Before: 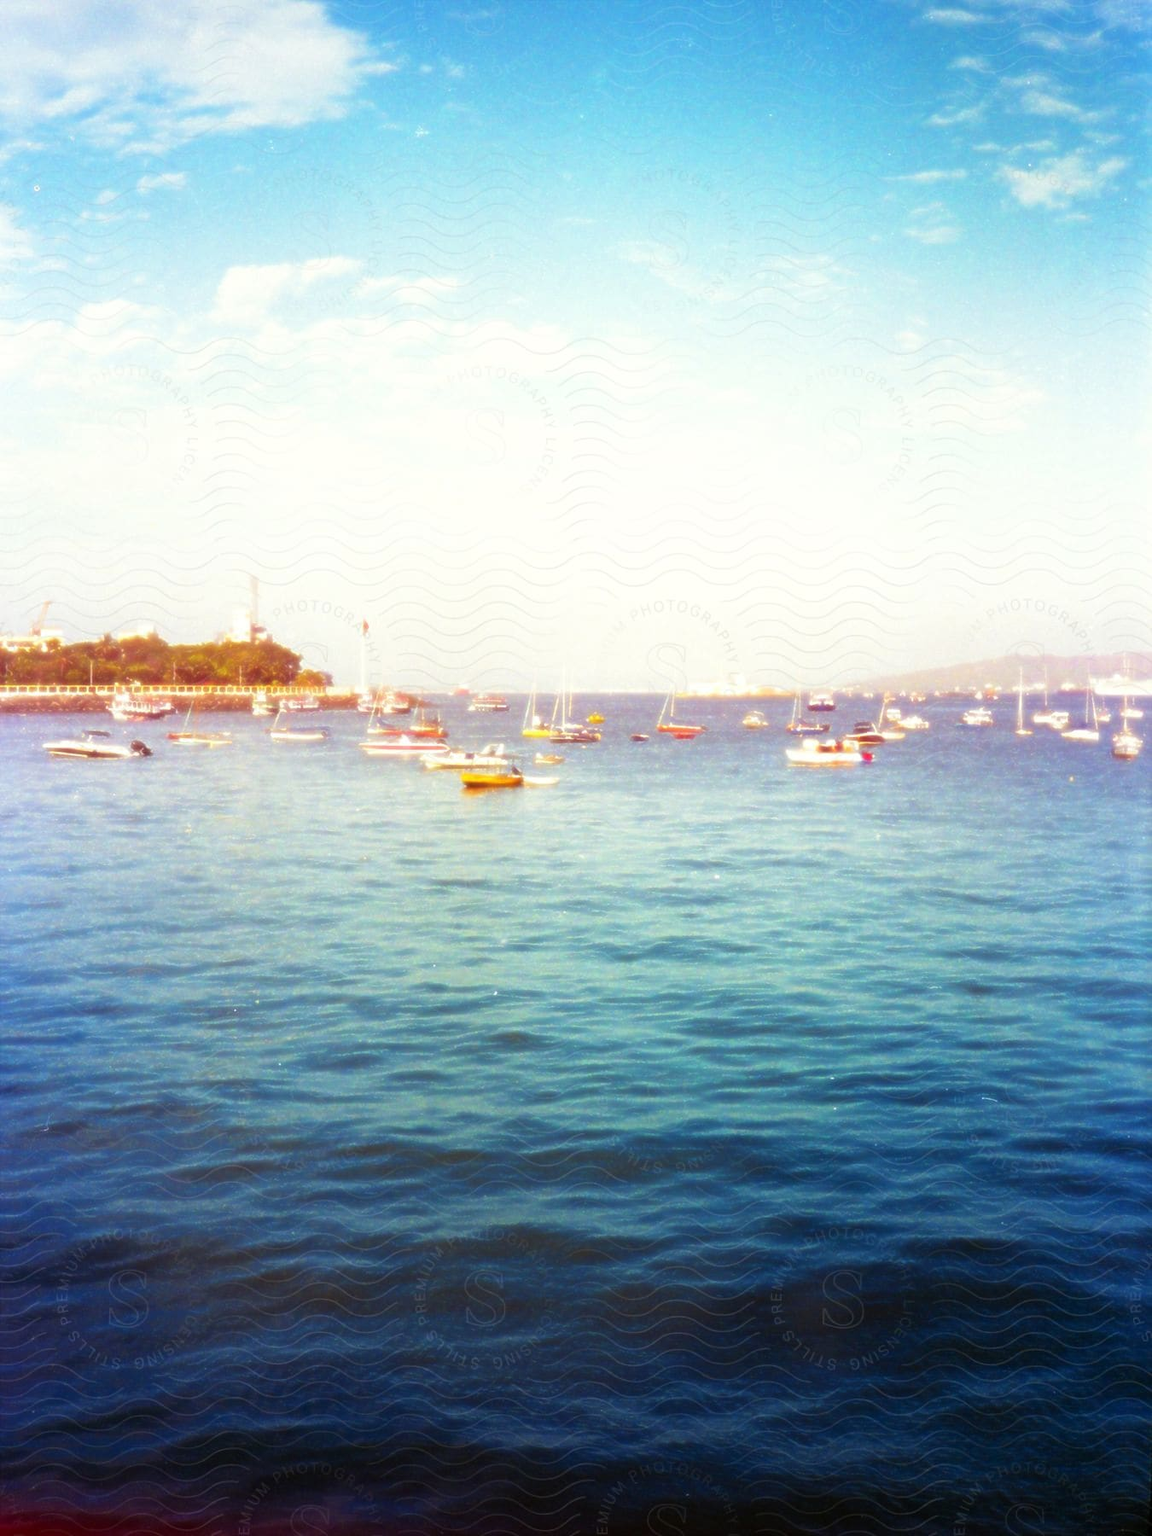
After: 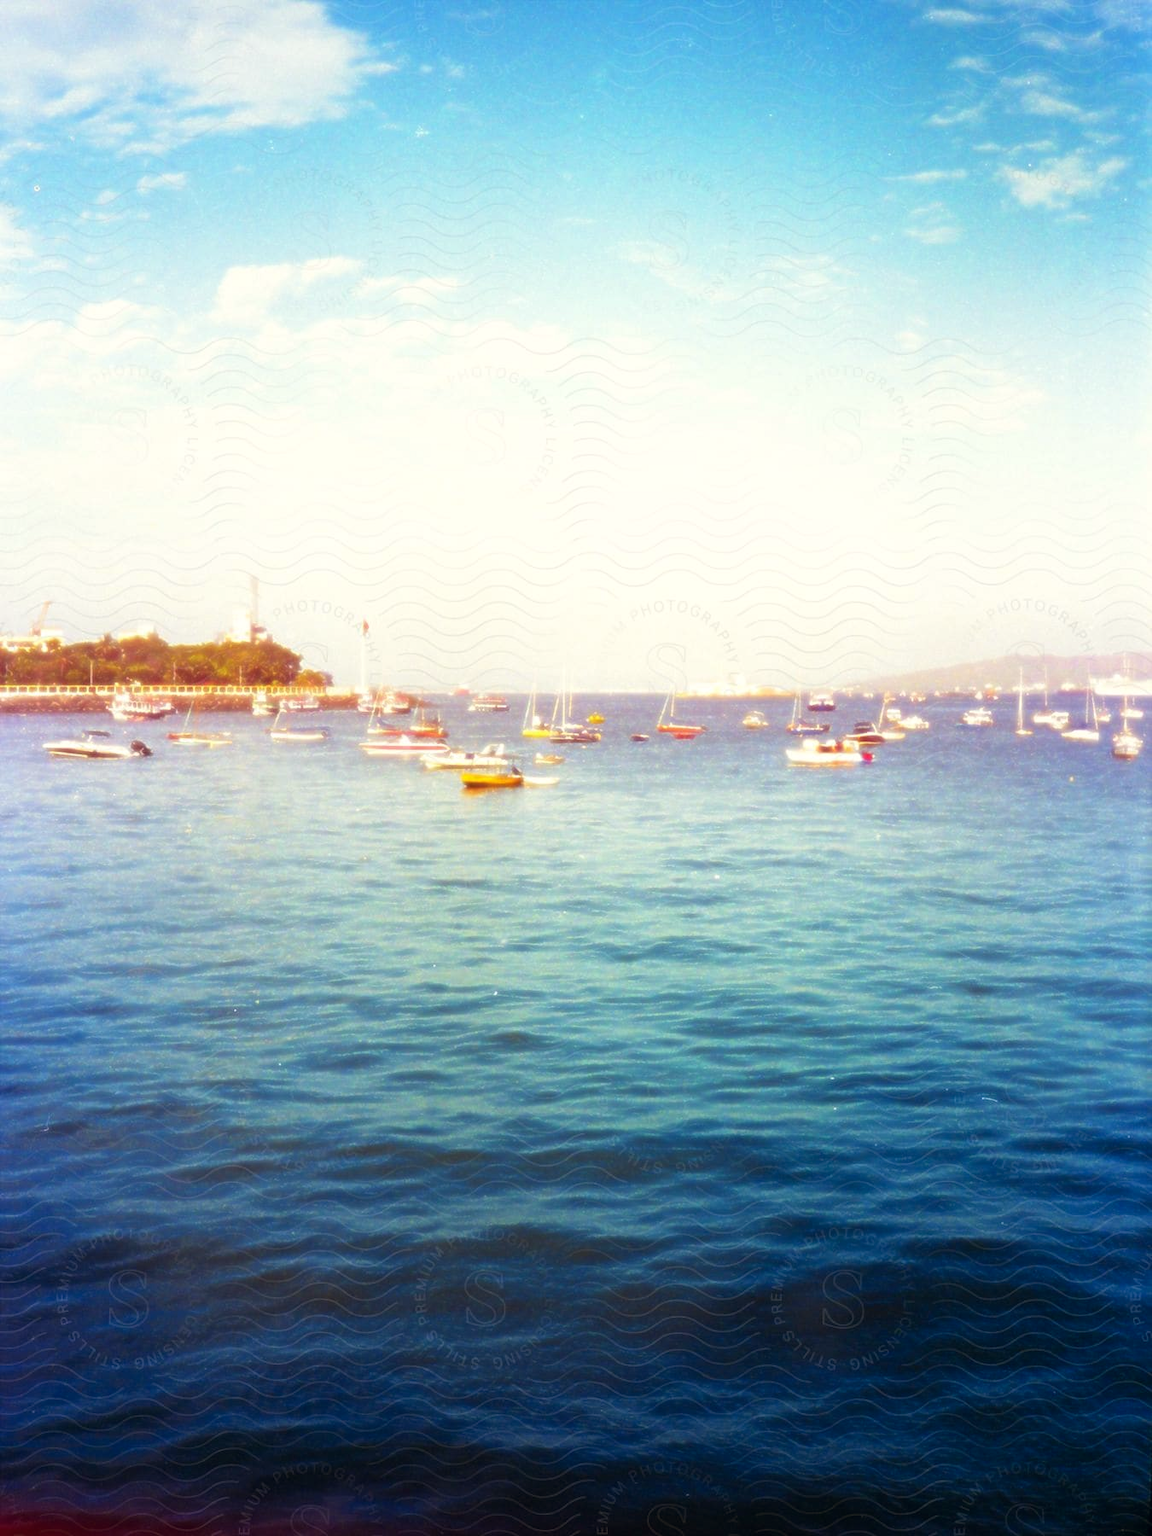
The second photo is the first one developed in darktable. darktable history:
color correction: highlights a* 0.447, highlights b* 2.67, shadows a* -1.19, shadows b* -4.69
